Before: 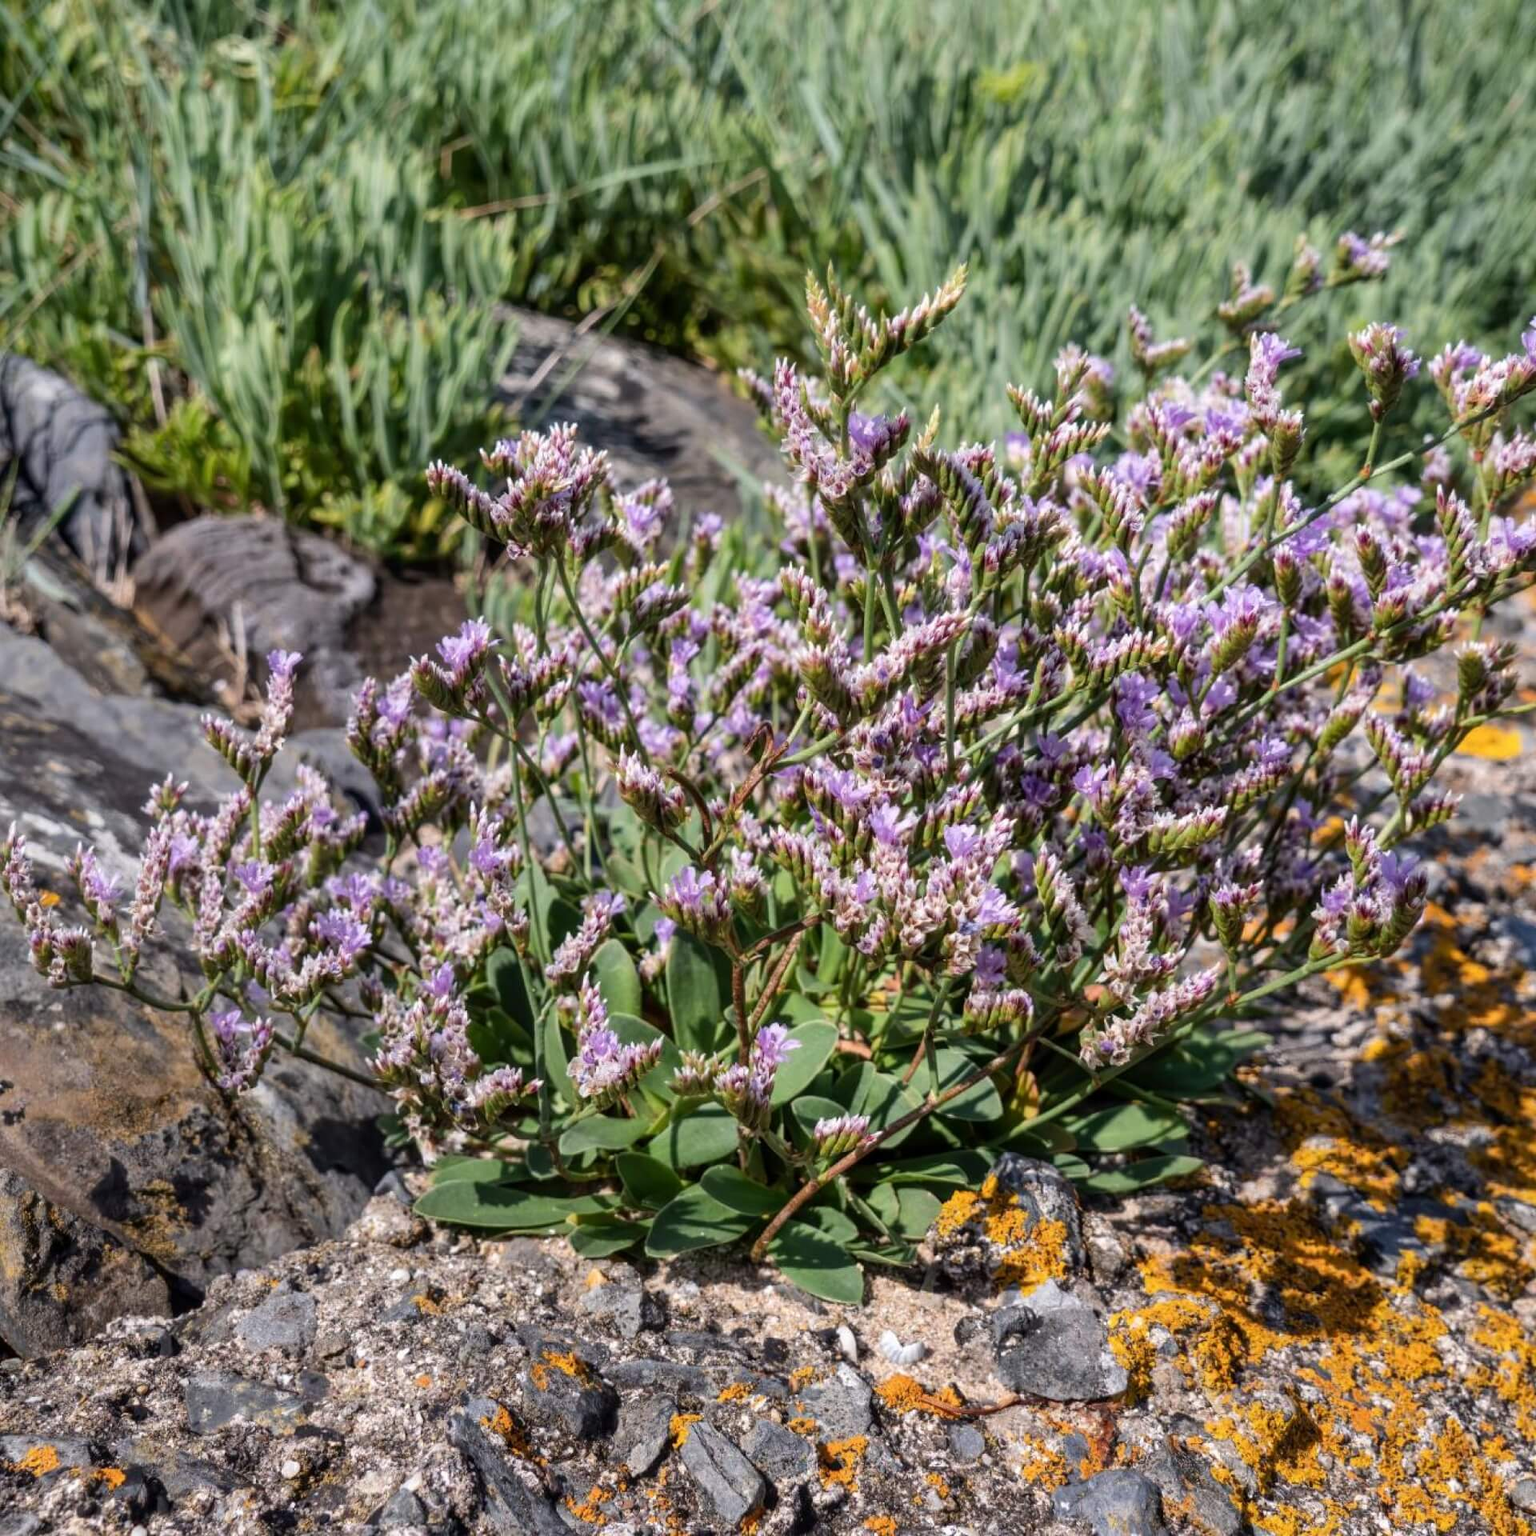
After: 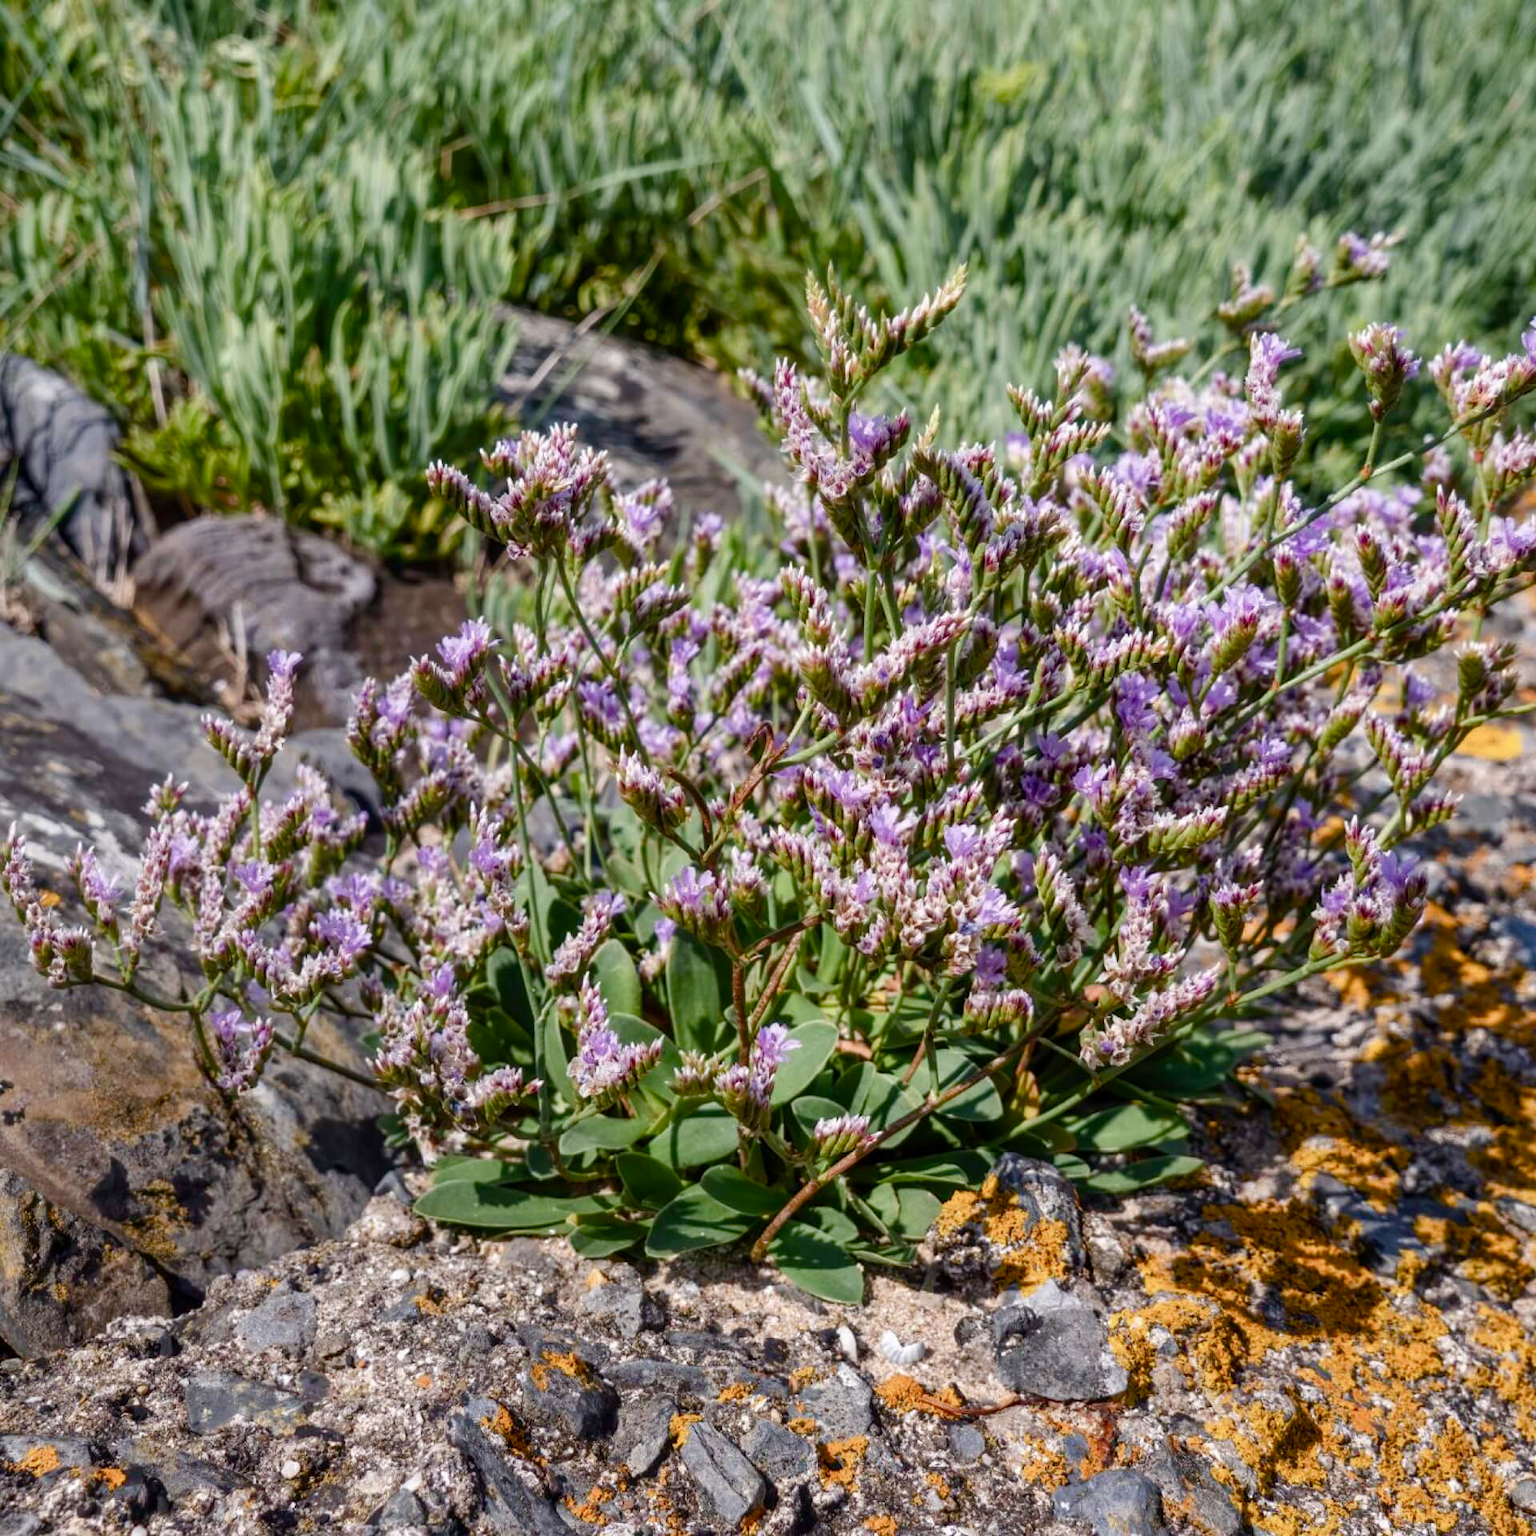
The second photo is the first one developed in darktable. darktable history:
color balance rgb: perceptual saturation grading › global saturation 20%, perceptual saturation grading › highlights -49.672%, perceptual saturation grading › shadows 25.985%, global vibrance 20%
